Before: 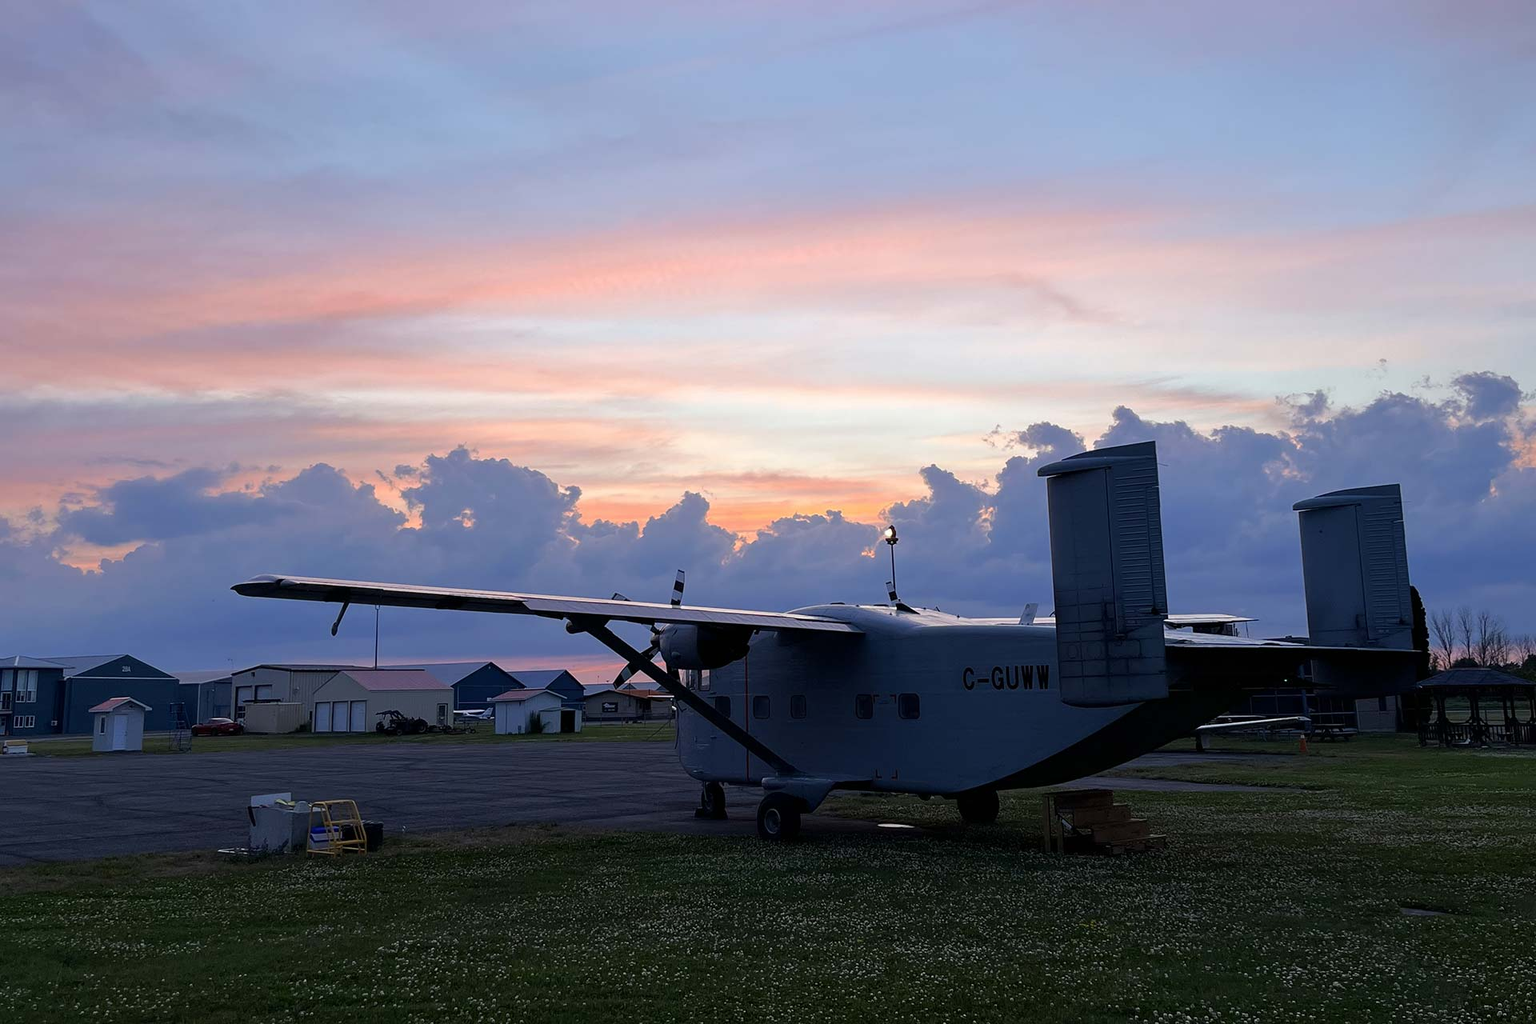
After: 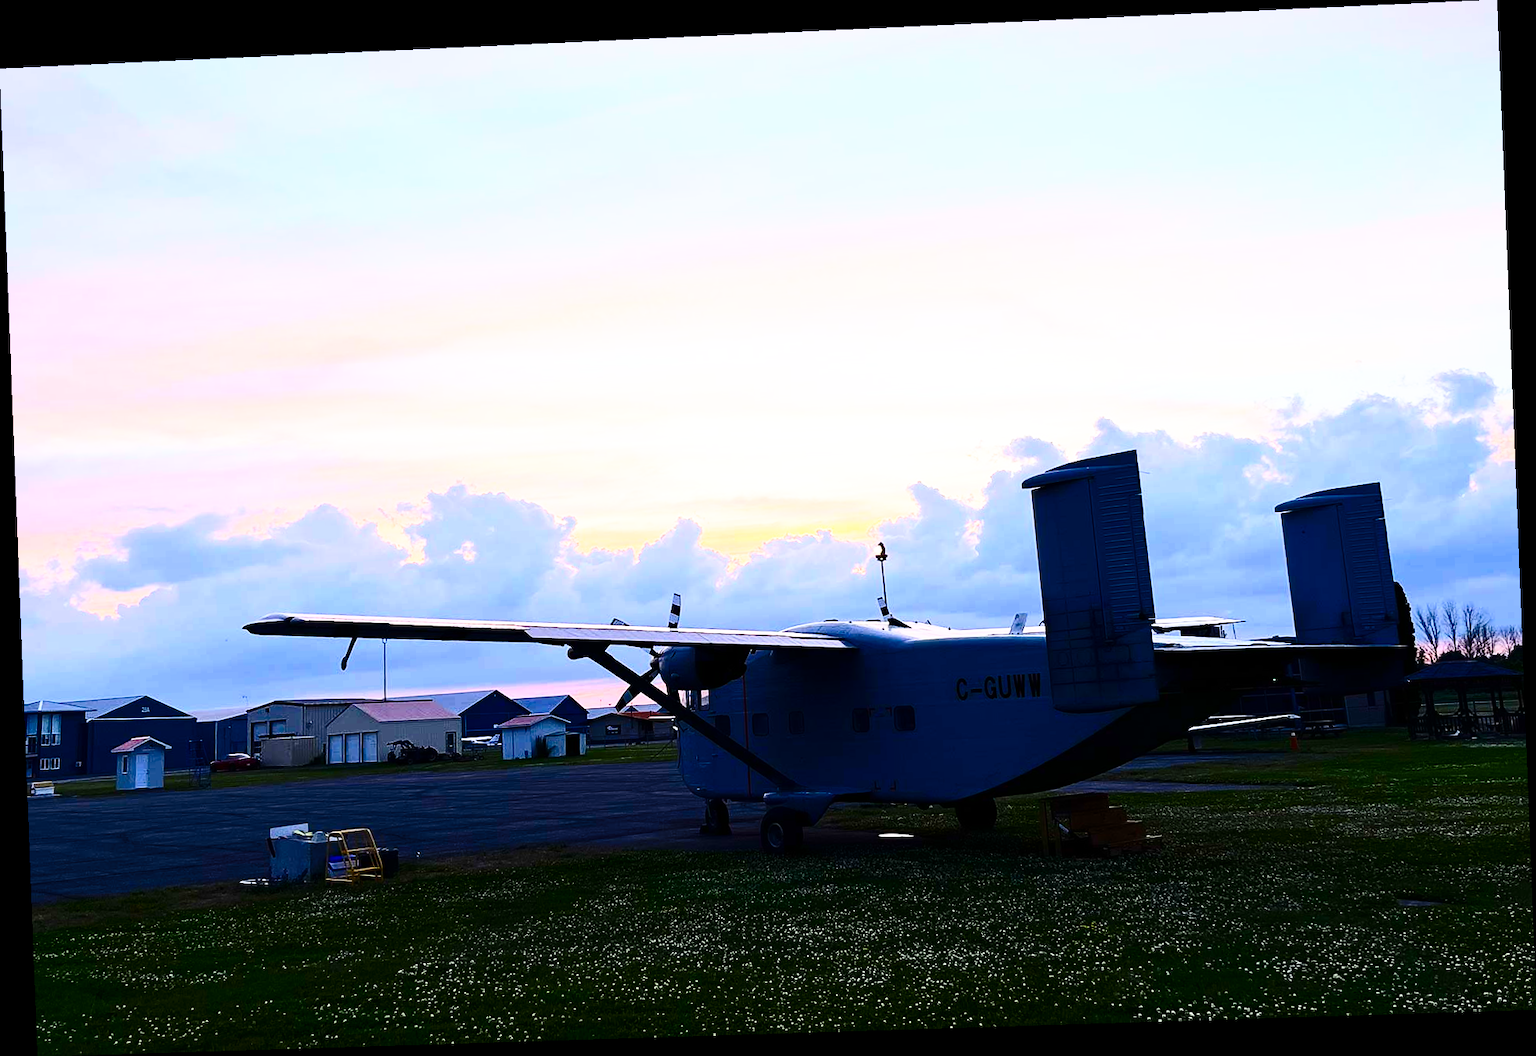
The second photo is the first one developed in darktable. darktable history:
rotate and perspective: rotation -2.22°, lens shift (horizontal) -0.022, automatic cropping off
contrast brightness saturation: contrast 0.4, brightness 0.05, saturation 0.25
base curve: curves: ch0 [(0, 0) (0.026, 0.03) (0.109, 0.232) (0.351, 0.748) (0.669, 0.968) (1, 1)], preserve colors none
